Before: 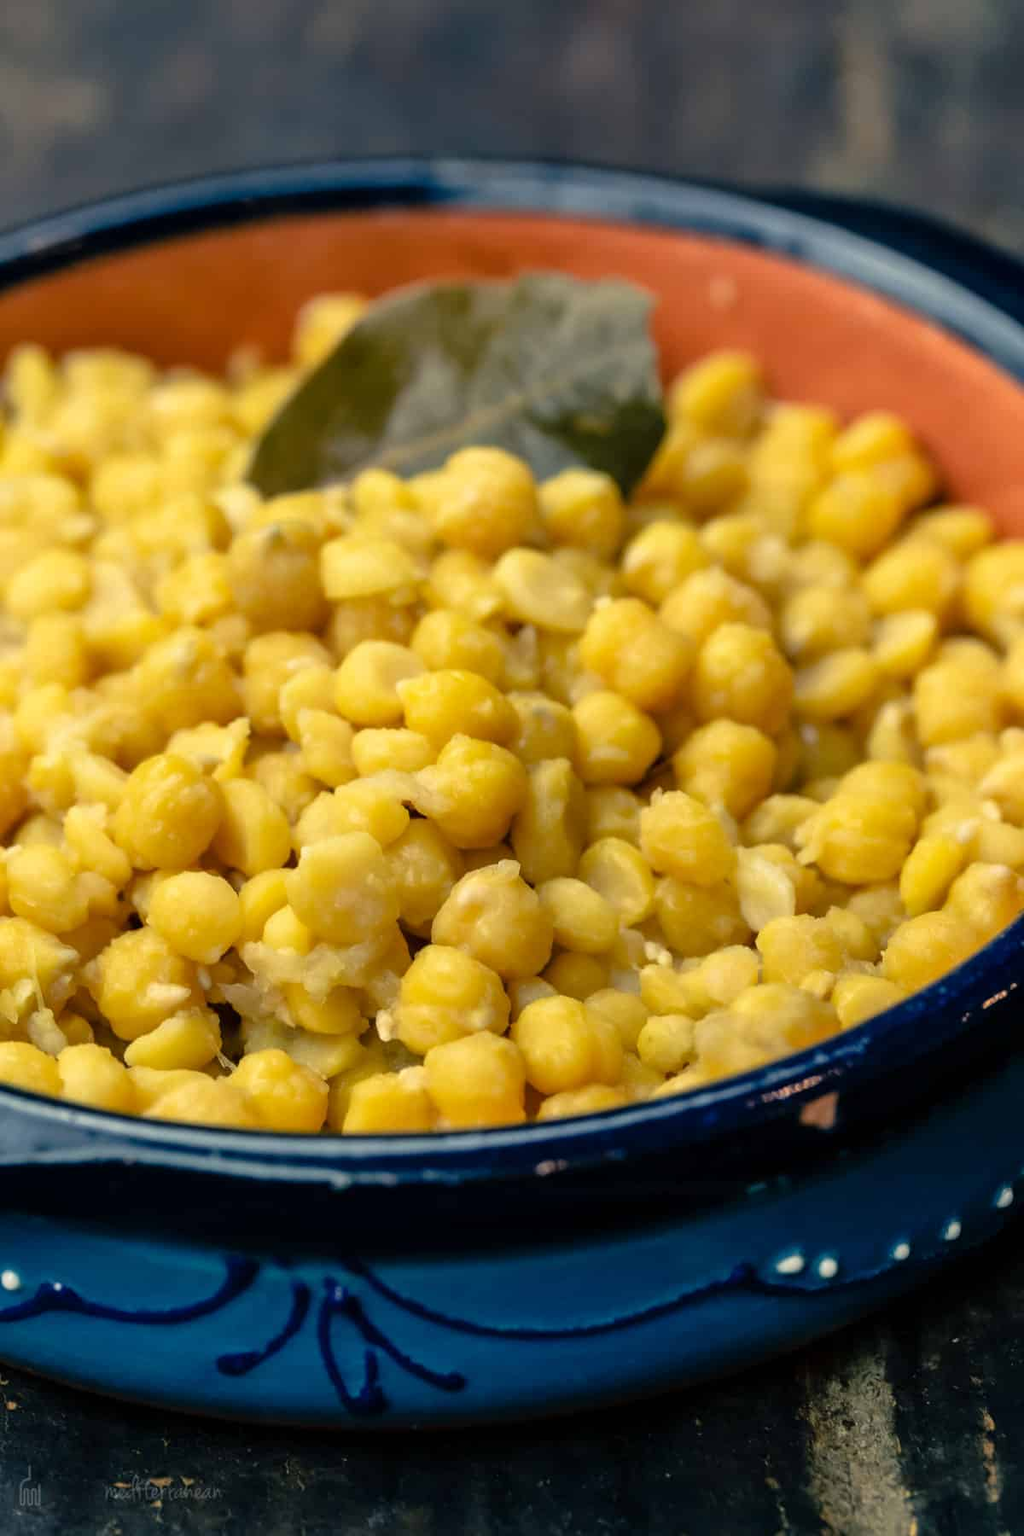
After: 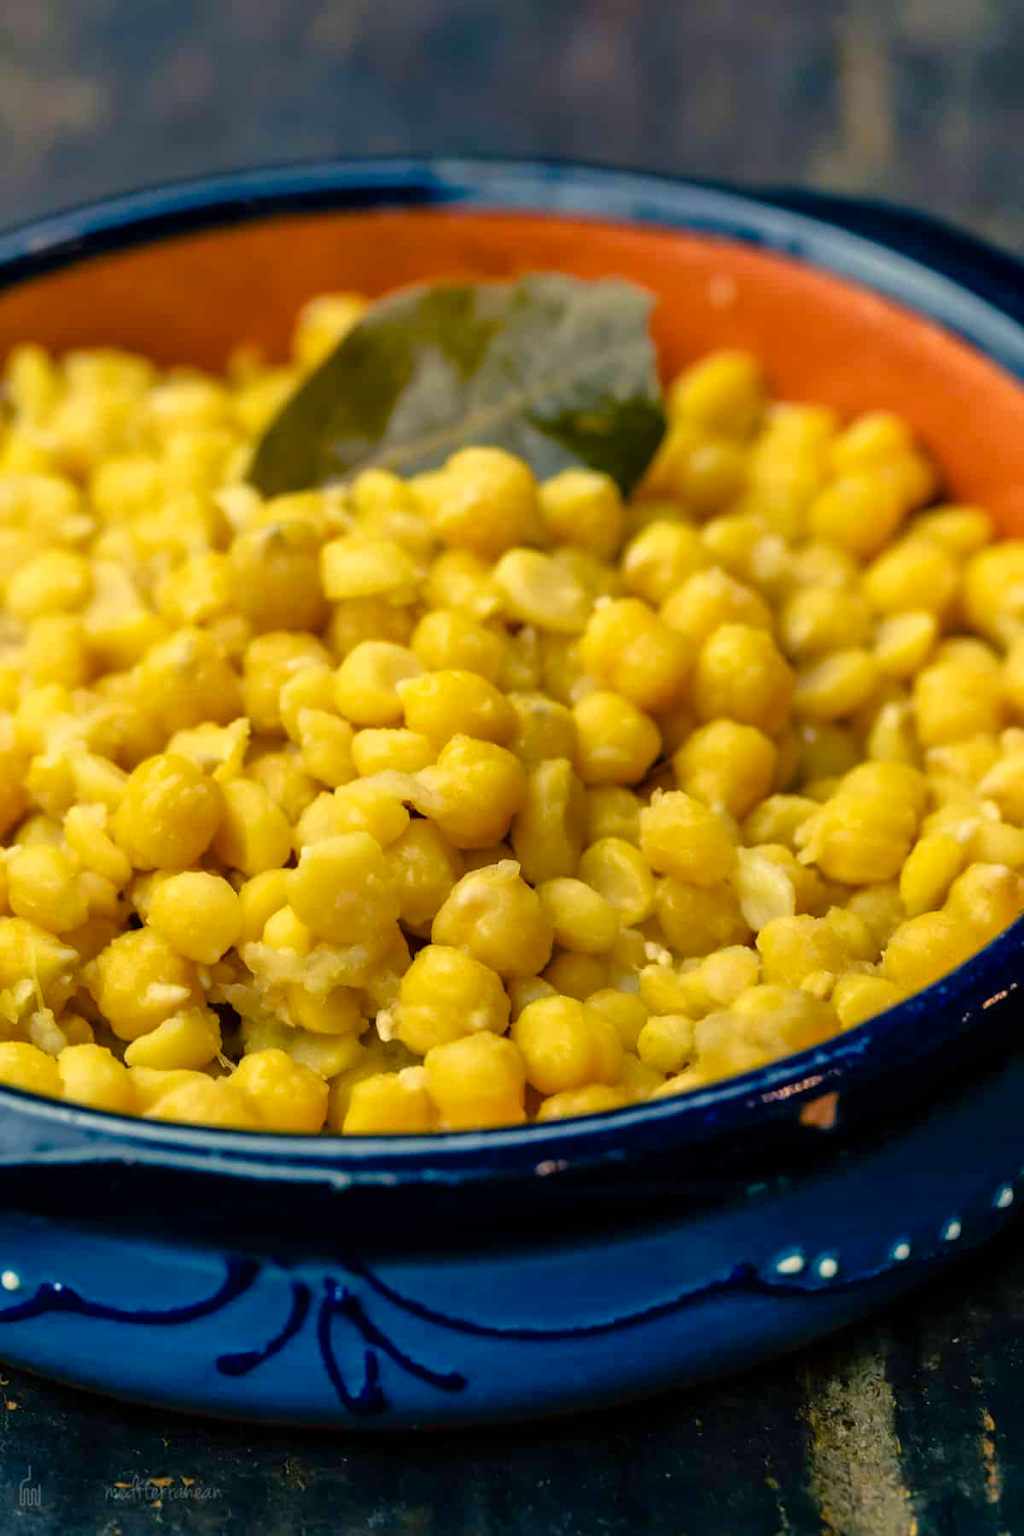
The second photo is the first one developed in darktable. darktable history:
color balance rgb: perceptual saturation grading › global saturation 20%, perceptual saturation grading › highlights -25.845%, perceptual saturation grading › shadows 25.873%, global vibrance 31.354%
